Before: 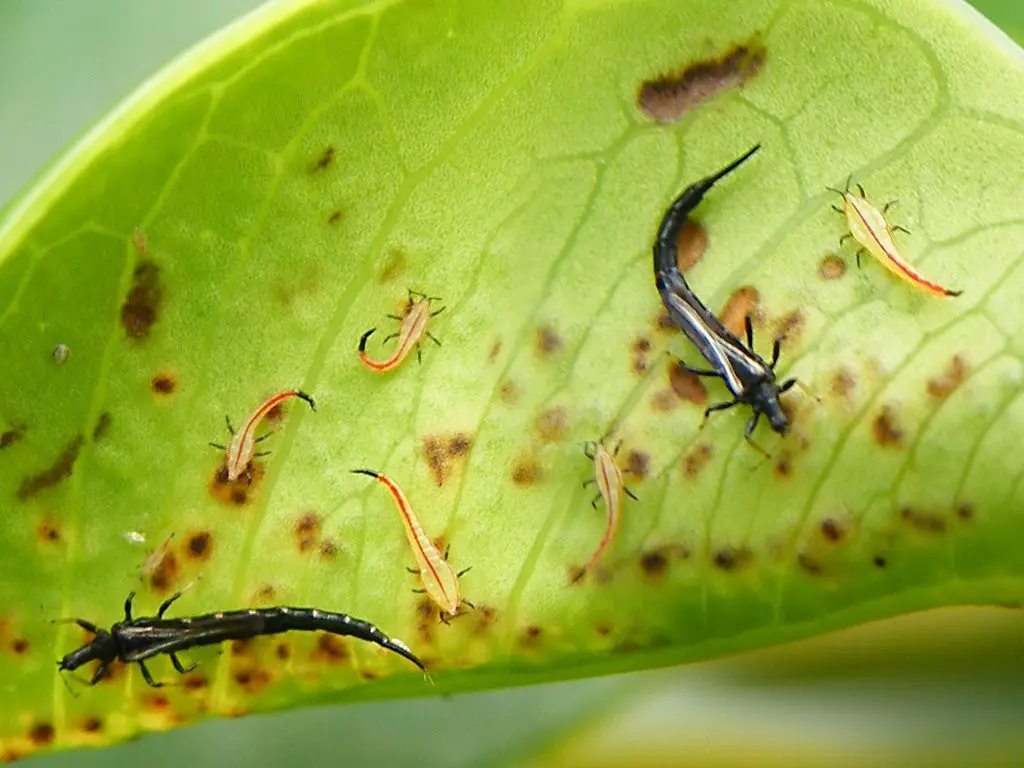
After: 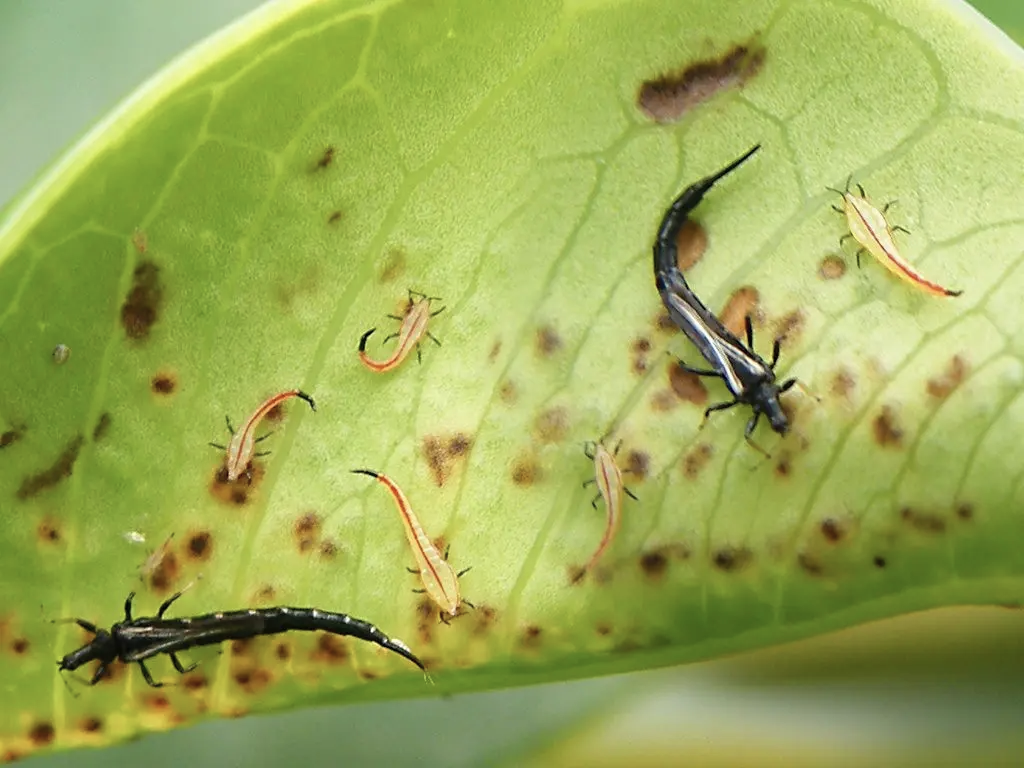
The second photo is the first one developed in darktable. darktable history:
color correction: saturation 0.8
